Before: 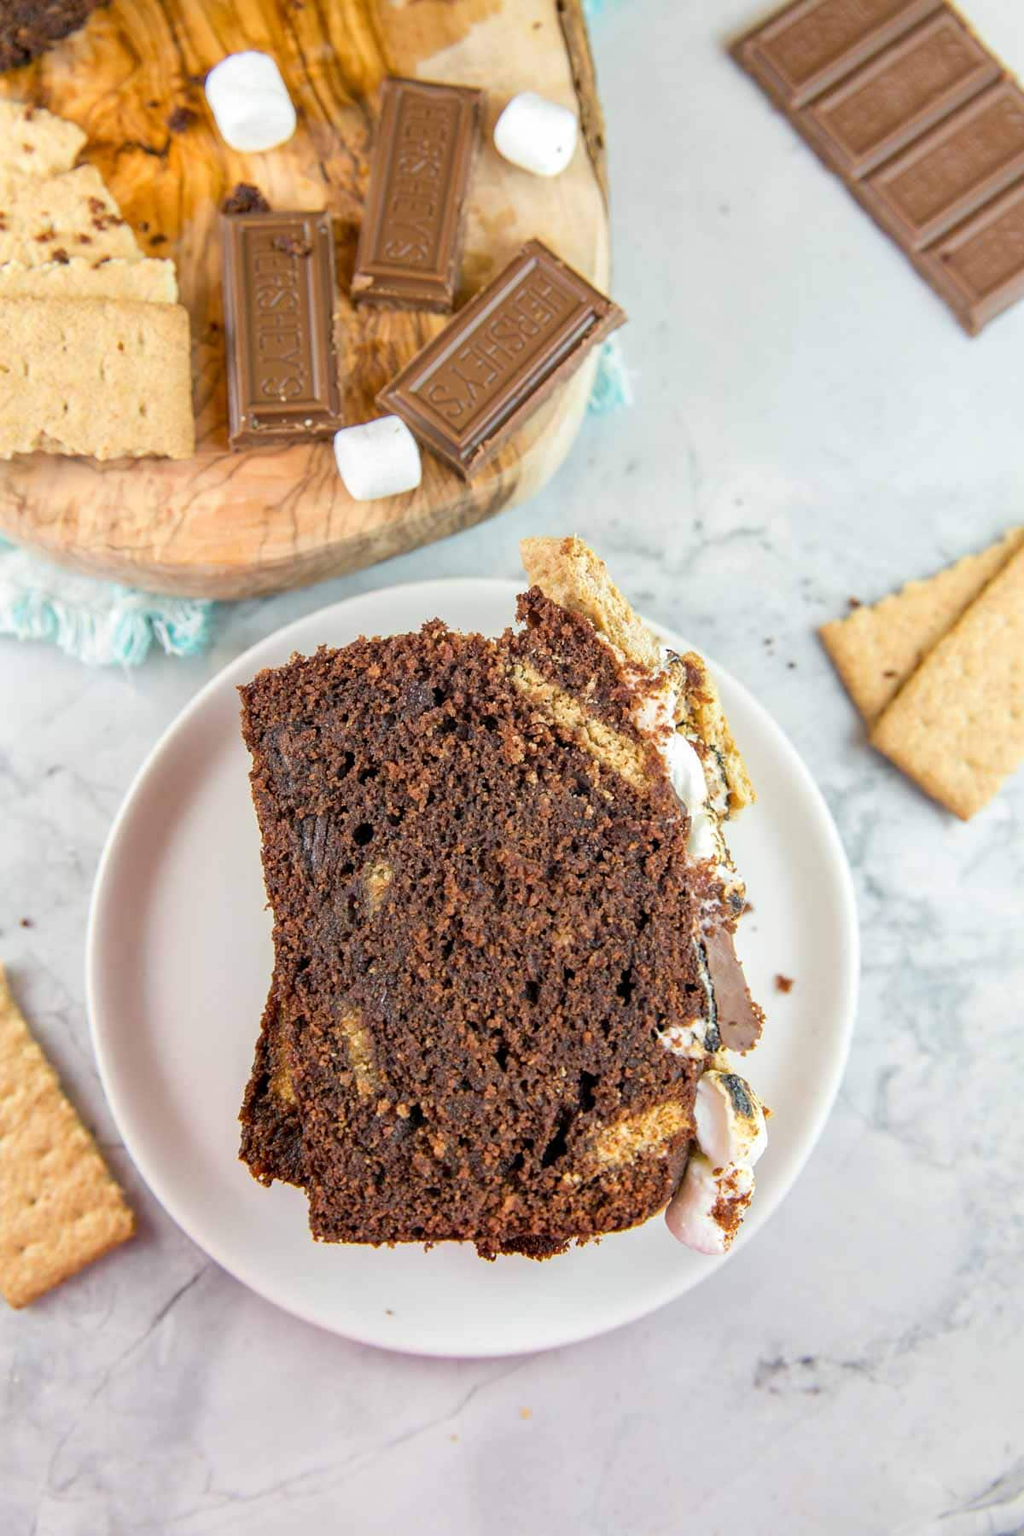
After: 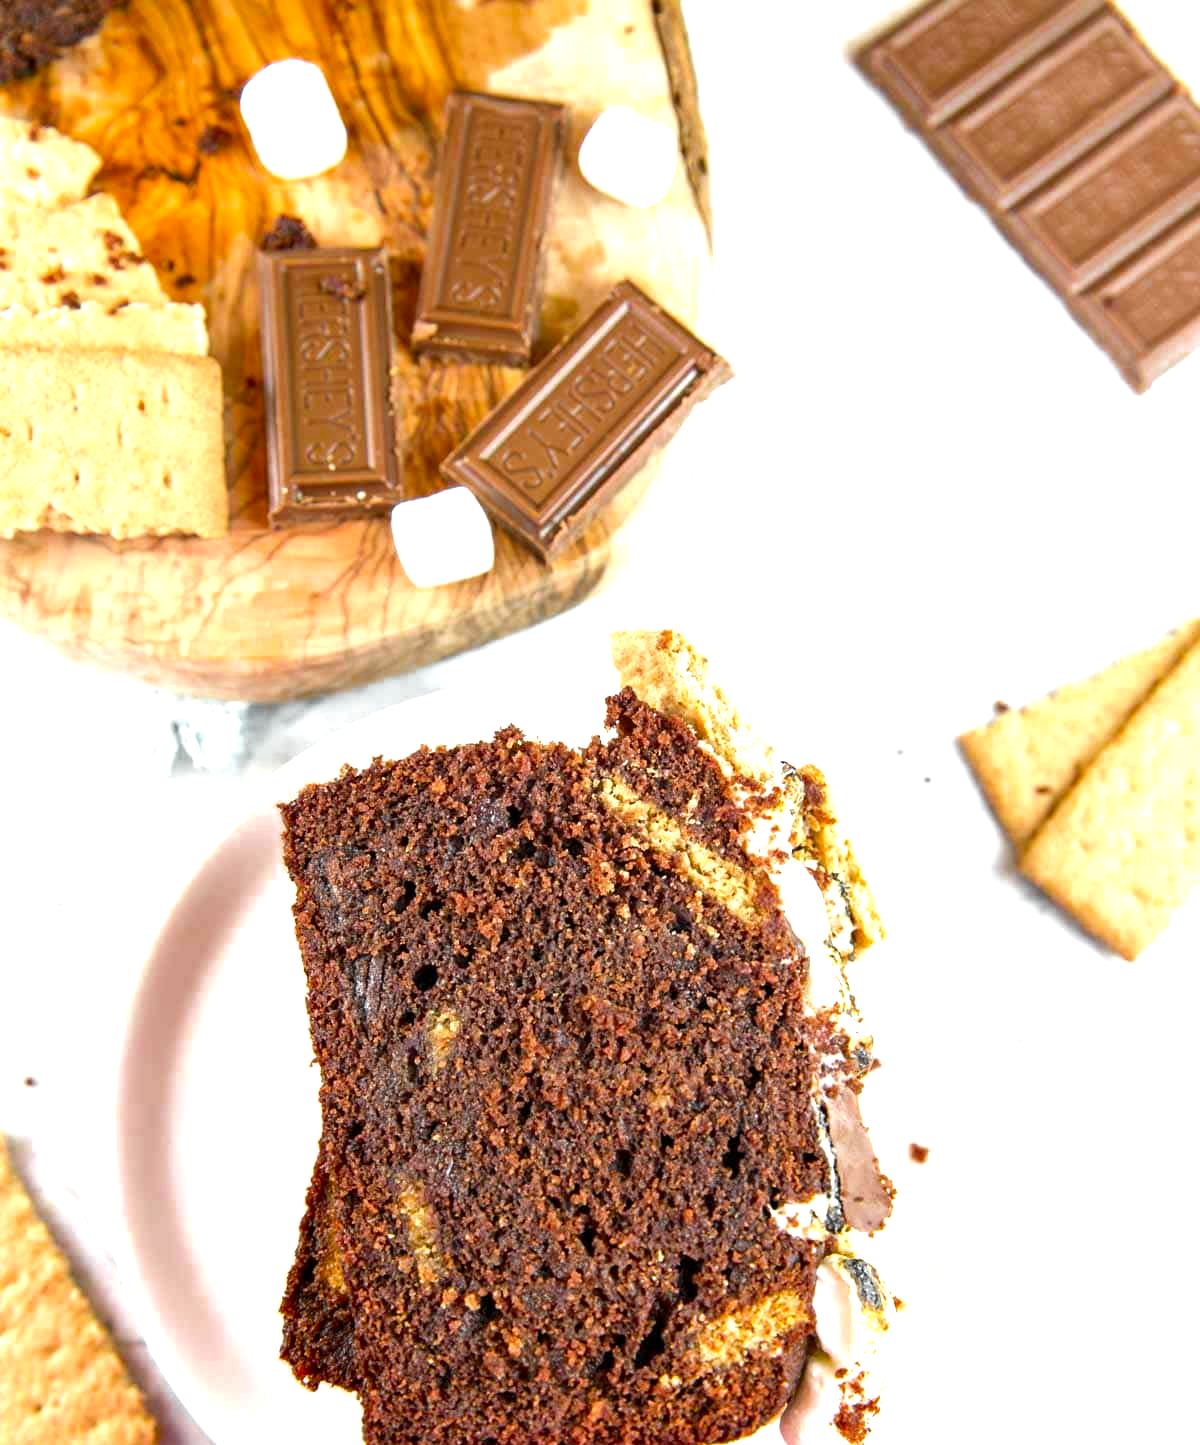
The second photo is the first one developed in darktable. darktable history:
exposure: black level correction 0, exposure 1.195 EV, compensate highlight preservation false
crop: bottom 19.72%
contrast brightness saturation: contrast 0.066, brightness -0.127, saturation 0.055
color zones: curves: ch0 [(0.004, 0.388) (0.125, 0.392) (0.25, 0.404) (0.375, 0.5) (0.5, 0.5) (0.625, 0.5) (0.75, 0.5) (0.875, 0.5)]; ch1 [(0, 0.5) (0.125, 0.5) (0.25, 0.5) (0.375, 0.124) (0.524, 0.124) (0.645, 0.128) (0.789, 0.132) (0.914, 0.096) (0.998, 0.068)]
